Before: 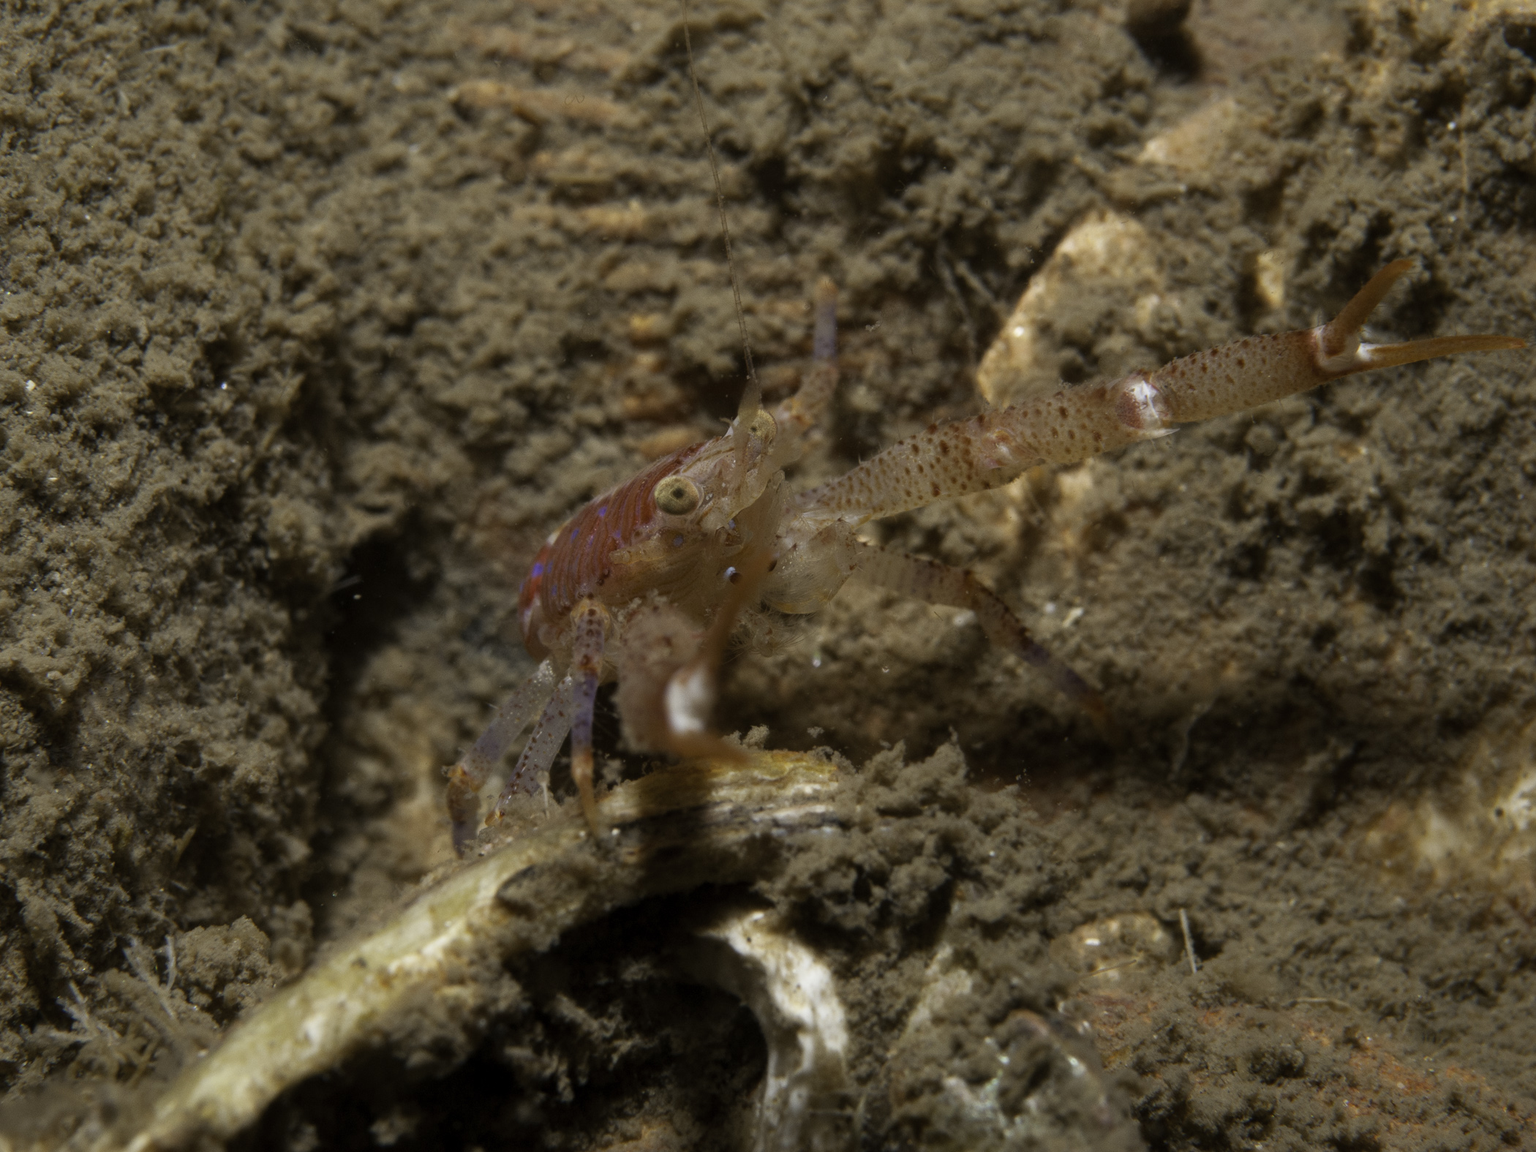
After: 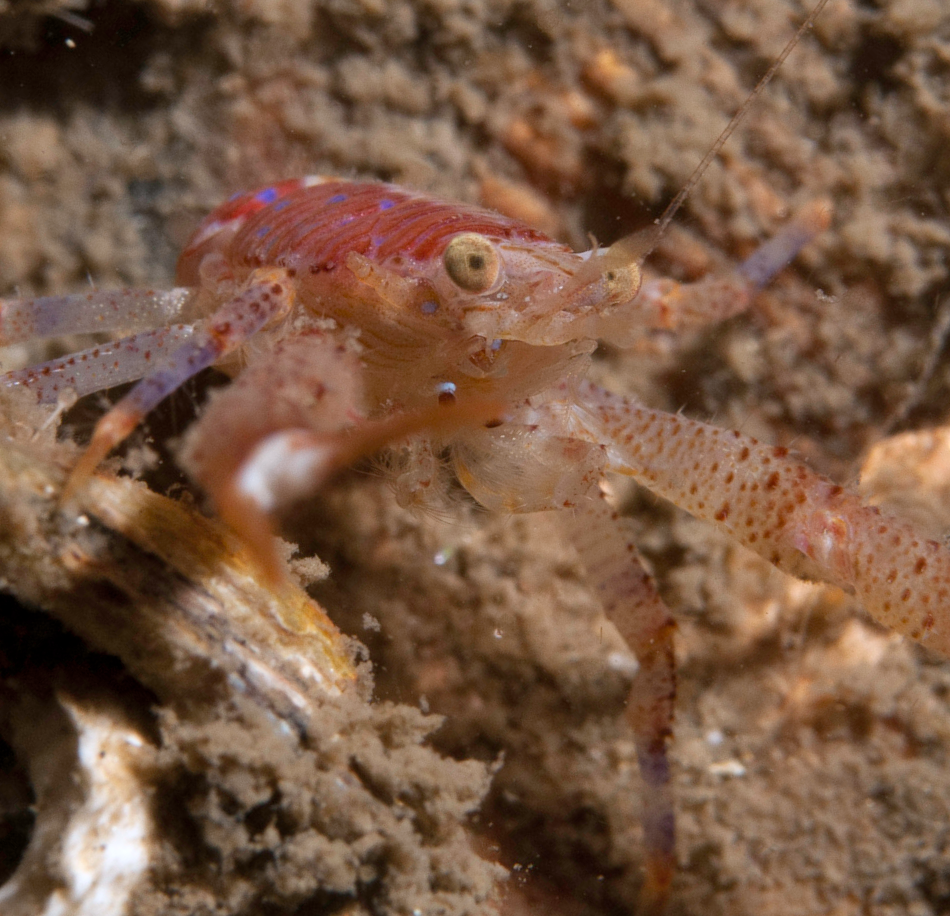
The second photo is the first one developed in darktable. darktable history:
shadows and highlights: soften with gaussian
color calibration: illuminant as shot in camera, x 0.358, y 0.373, temperature 4628.91 K
exposure: exposure 0.206 EV, compensate highlight preservation false
crop and rotate: angle -46.22°, top 16.448%, right 0.791%, bottom 11.755%
